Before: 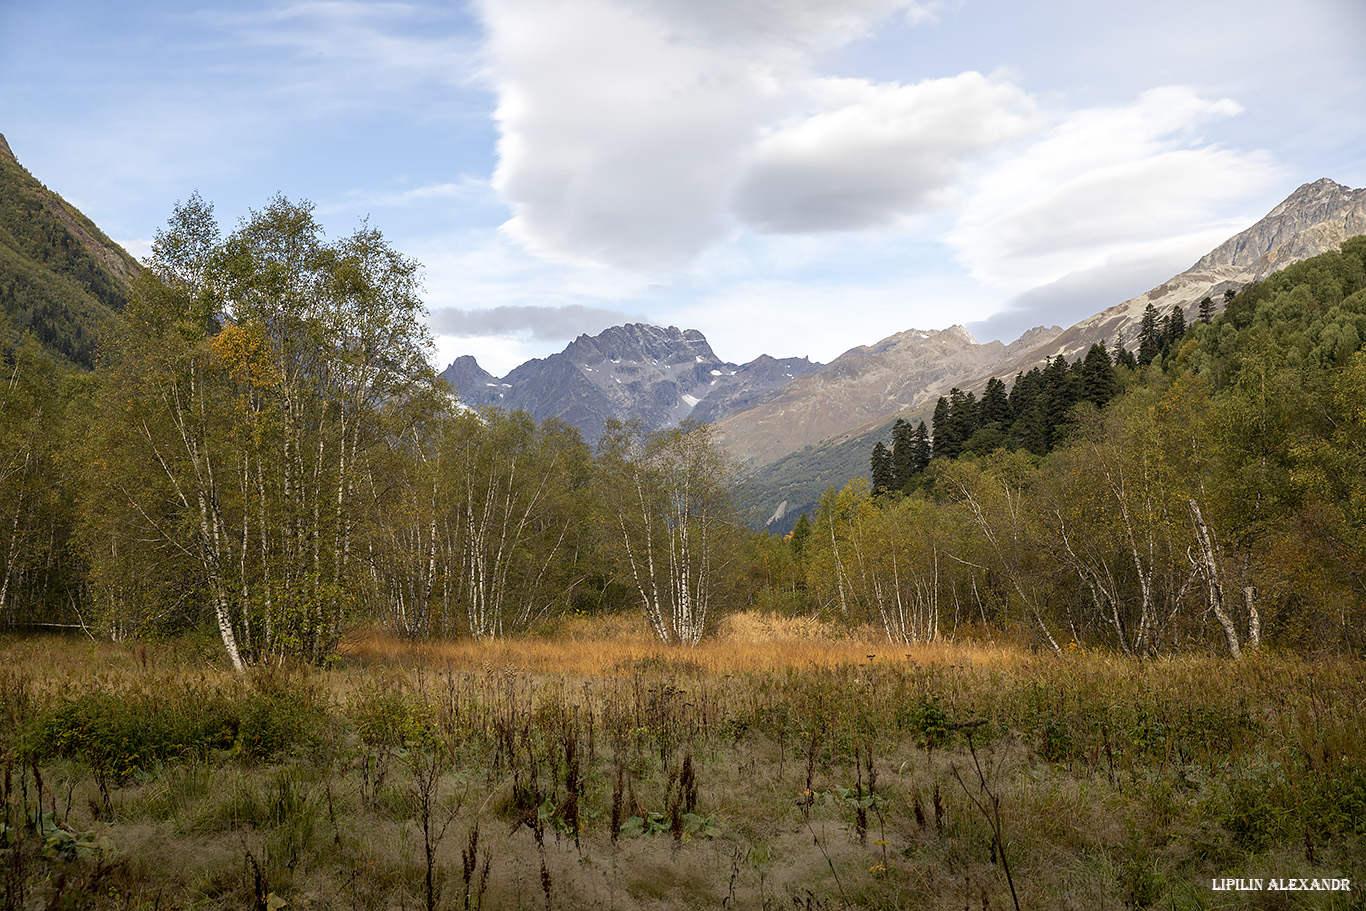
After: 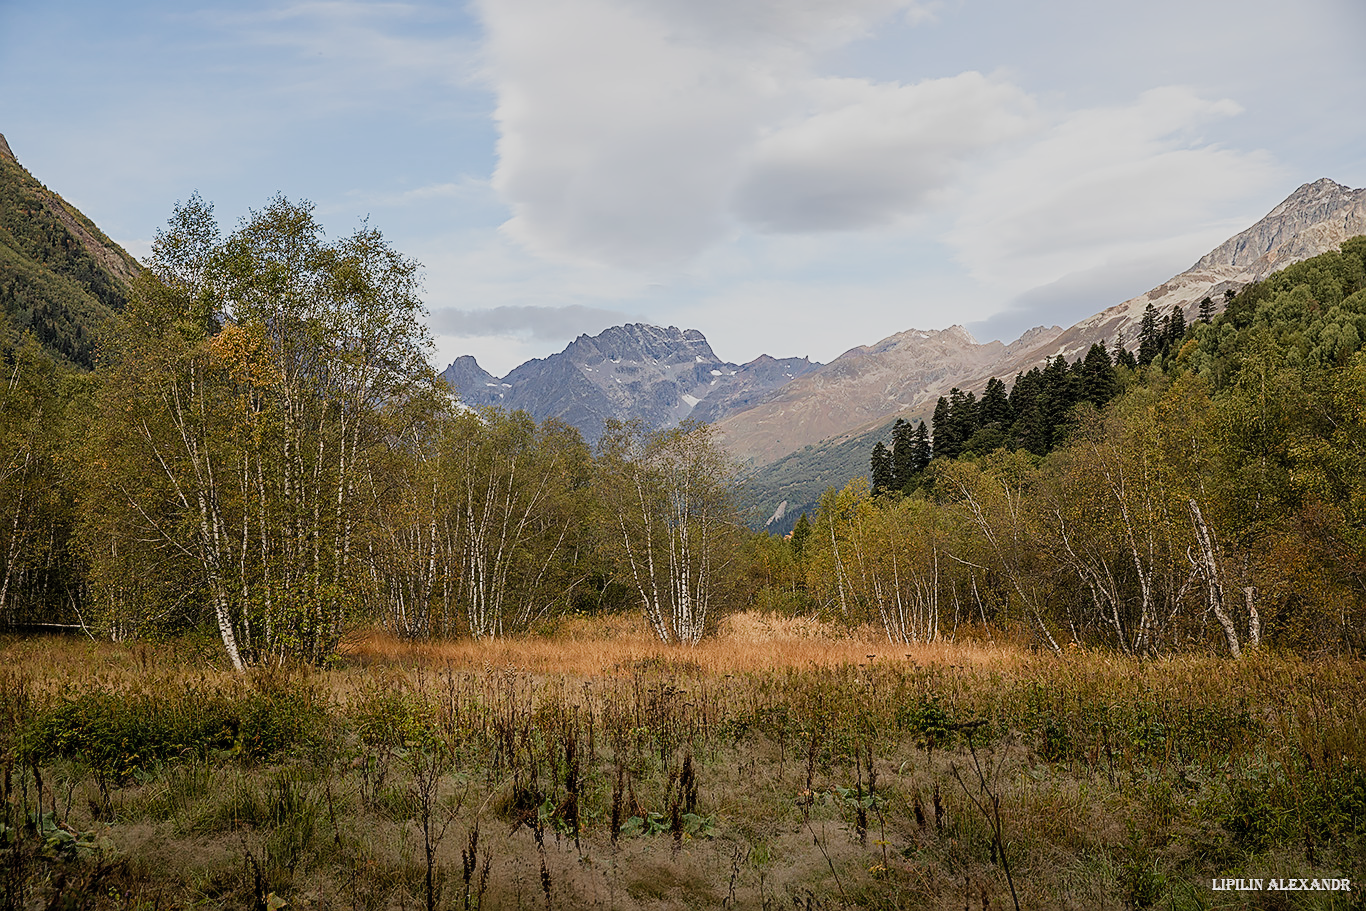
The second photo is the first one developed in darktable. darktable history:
filmic rgb: black relative exposure -8 EV, white relative exposure 3.84 EV, hardness 4.3, color science v5 (2021), contrast in shadows safe, contrast in highlights safe
sharpen: on, module defaults
